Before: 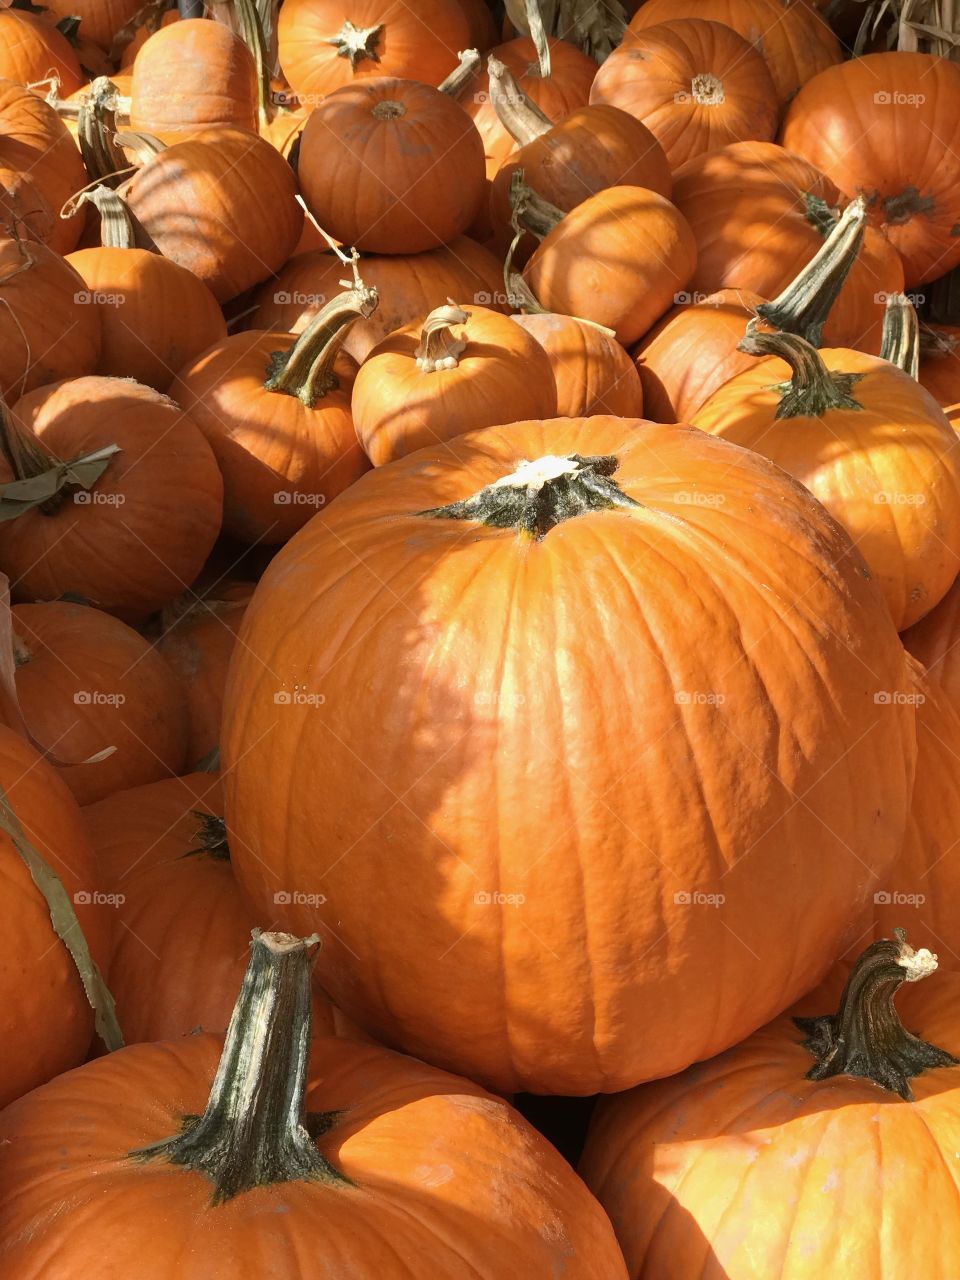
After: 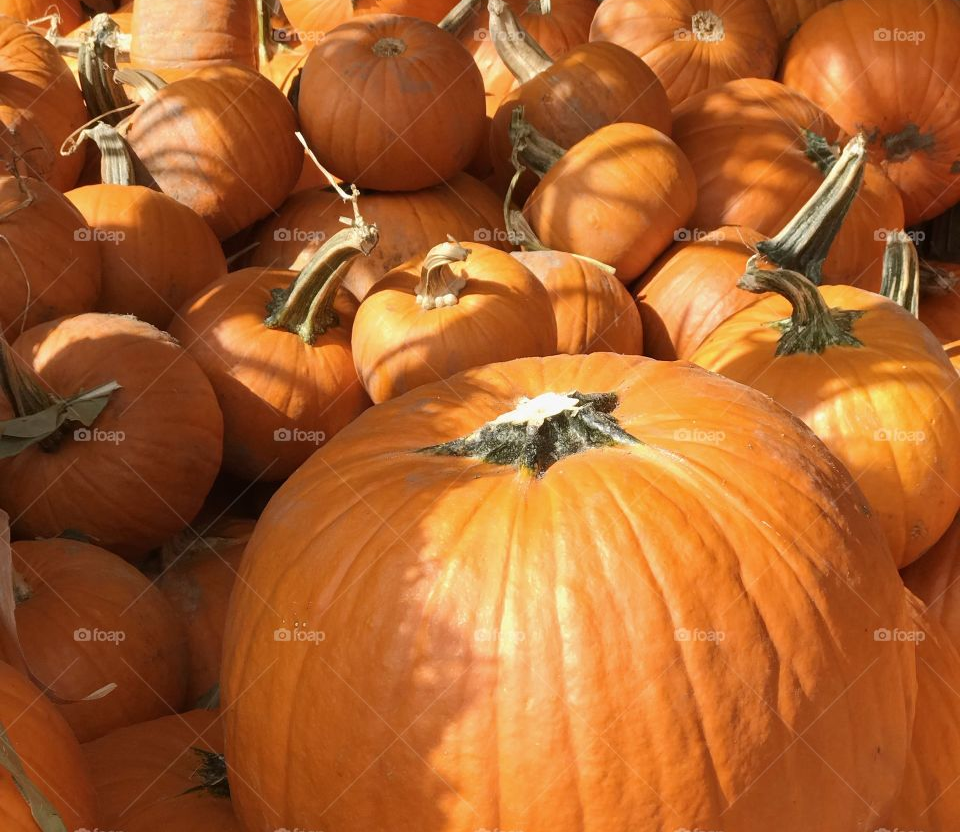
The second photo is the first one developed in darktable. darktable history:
crop and rotate: top 4.971%, bottom 29.978%
